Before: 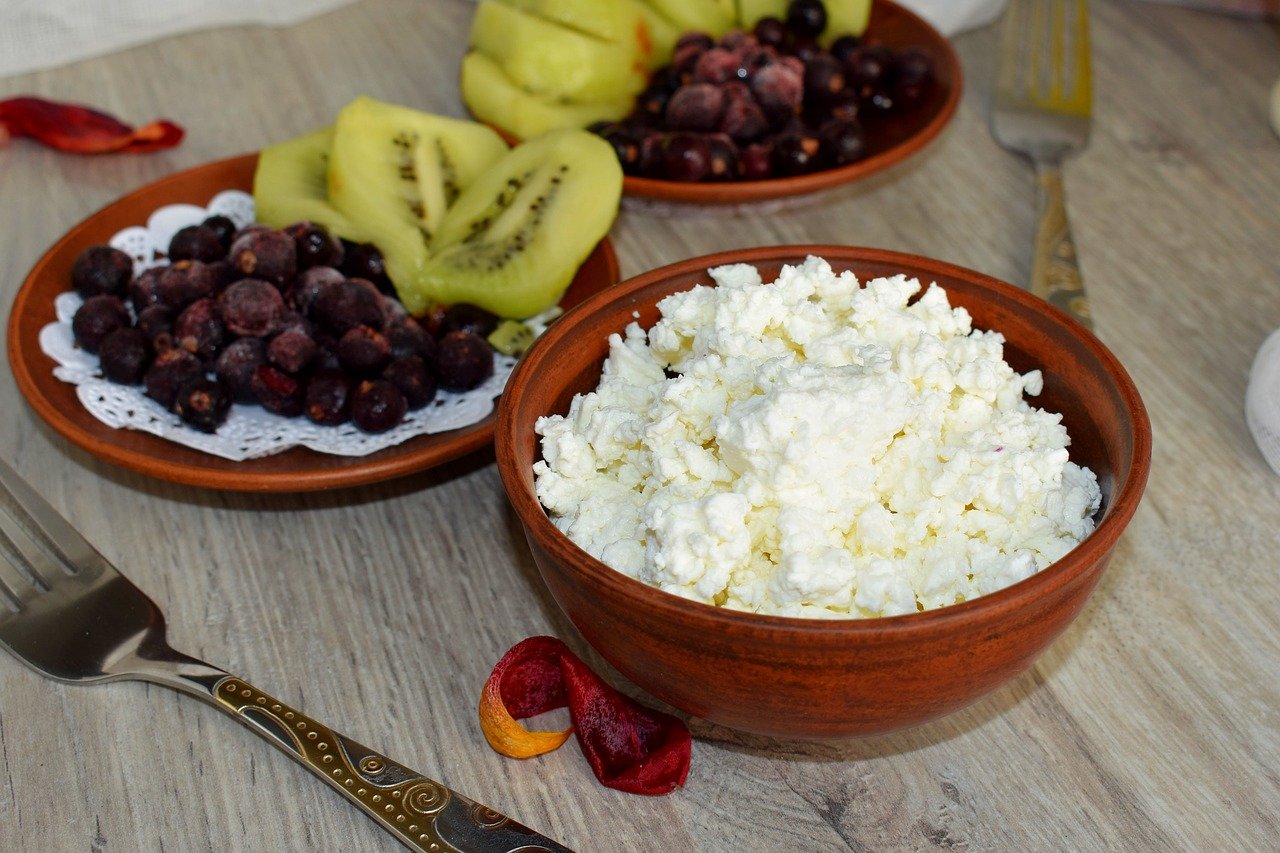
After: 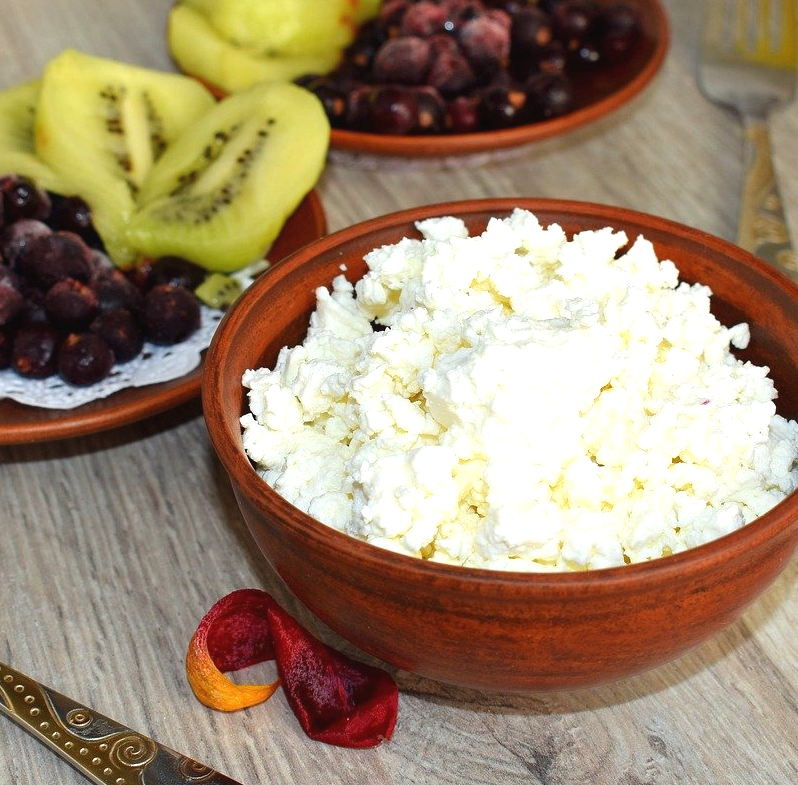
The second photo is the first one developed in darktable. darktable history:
crop and rotate: left 22.918%, top 5.629%, right 14.711%, bottom 2.247%
exposure: black level correction -0.002, exposure 0.54 EV, compensate highlight preservation false
white balance: emerald 1
